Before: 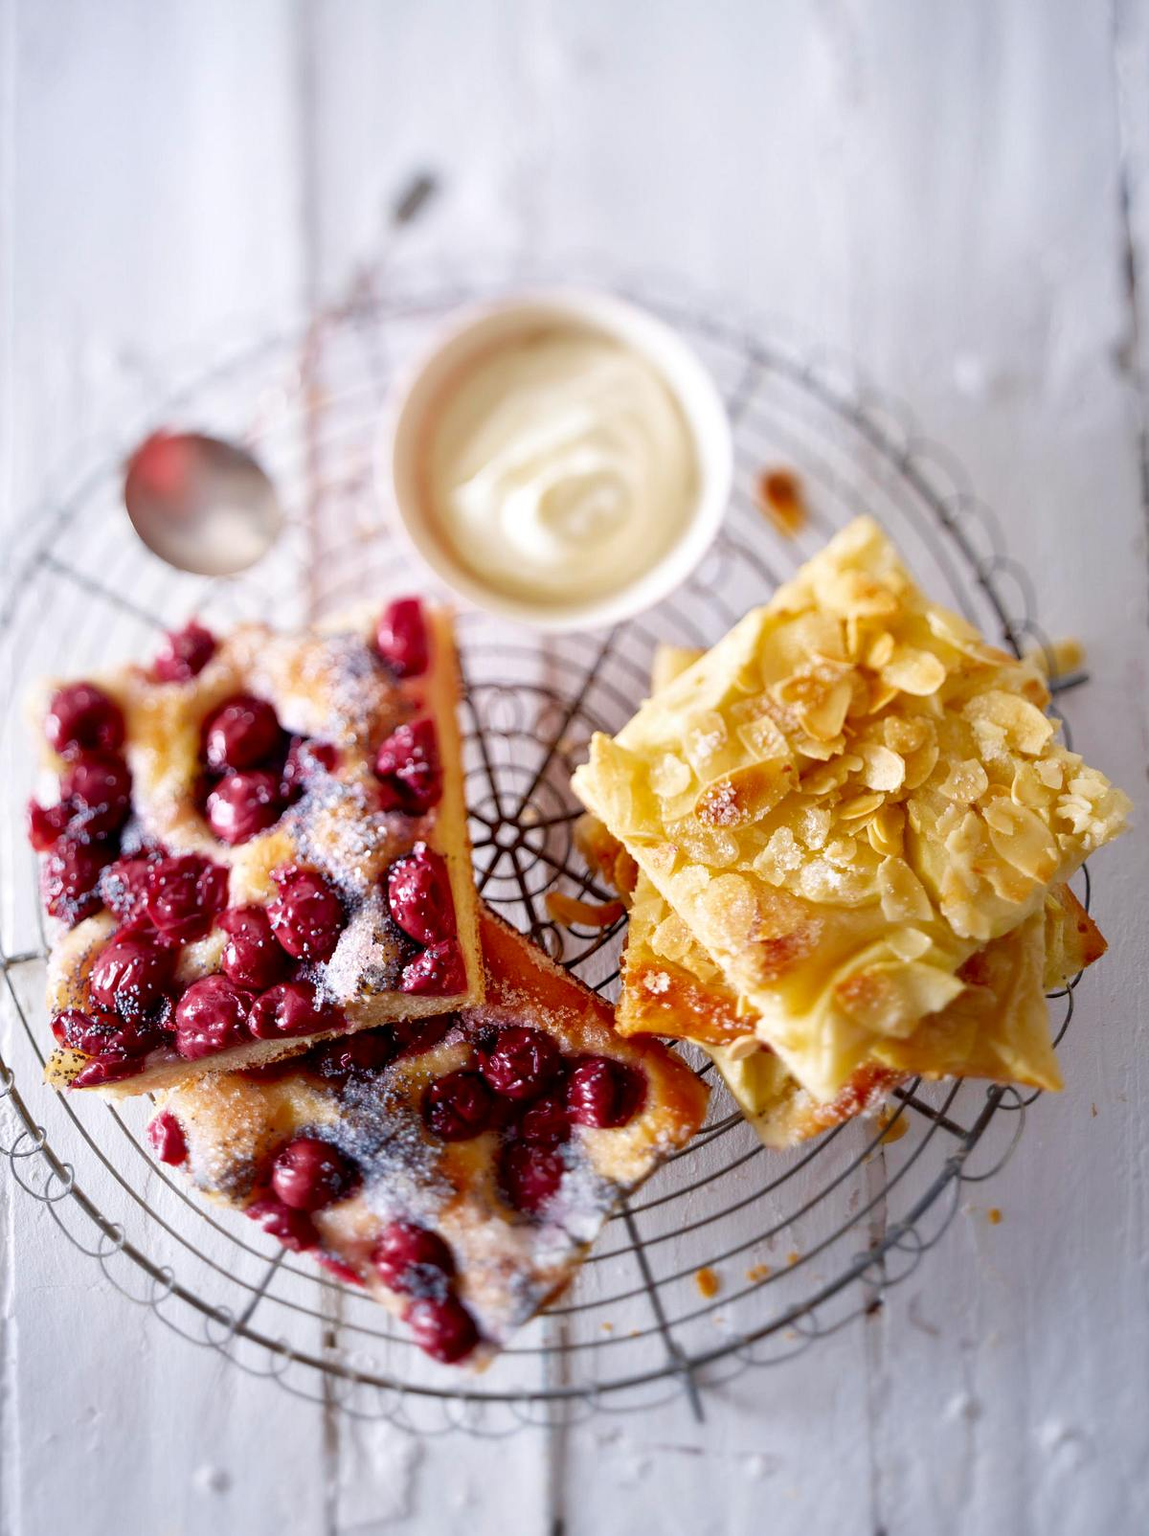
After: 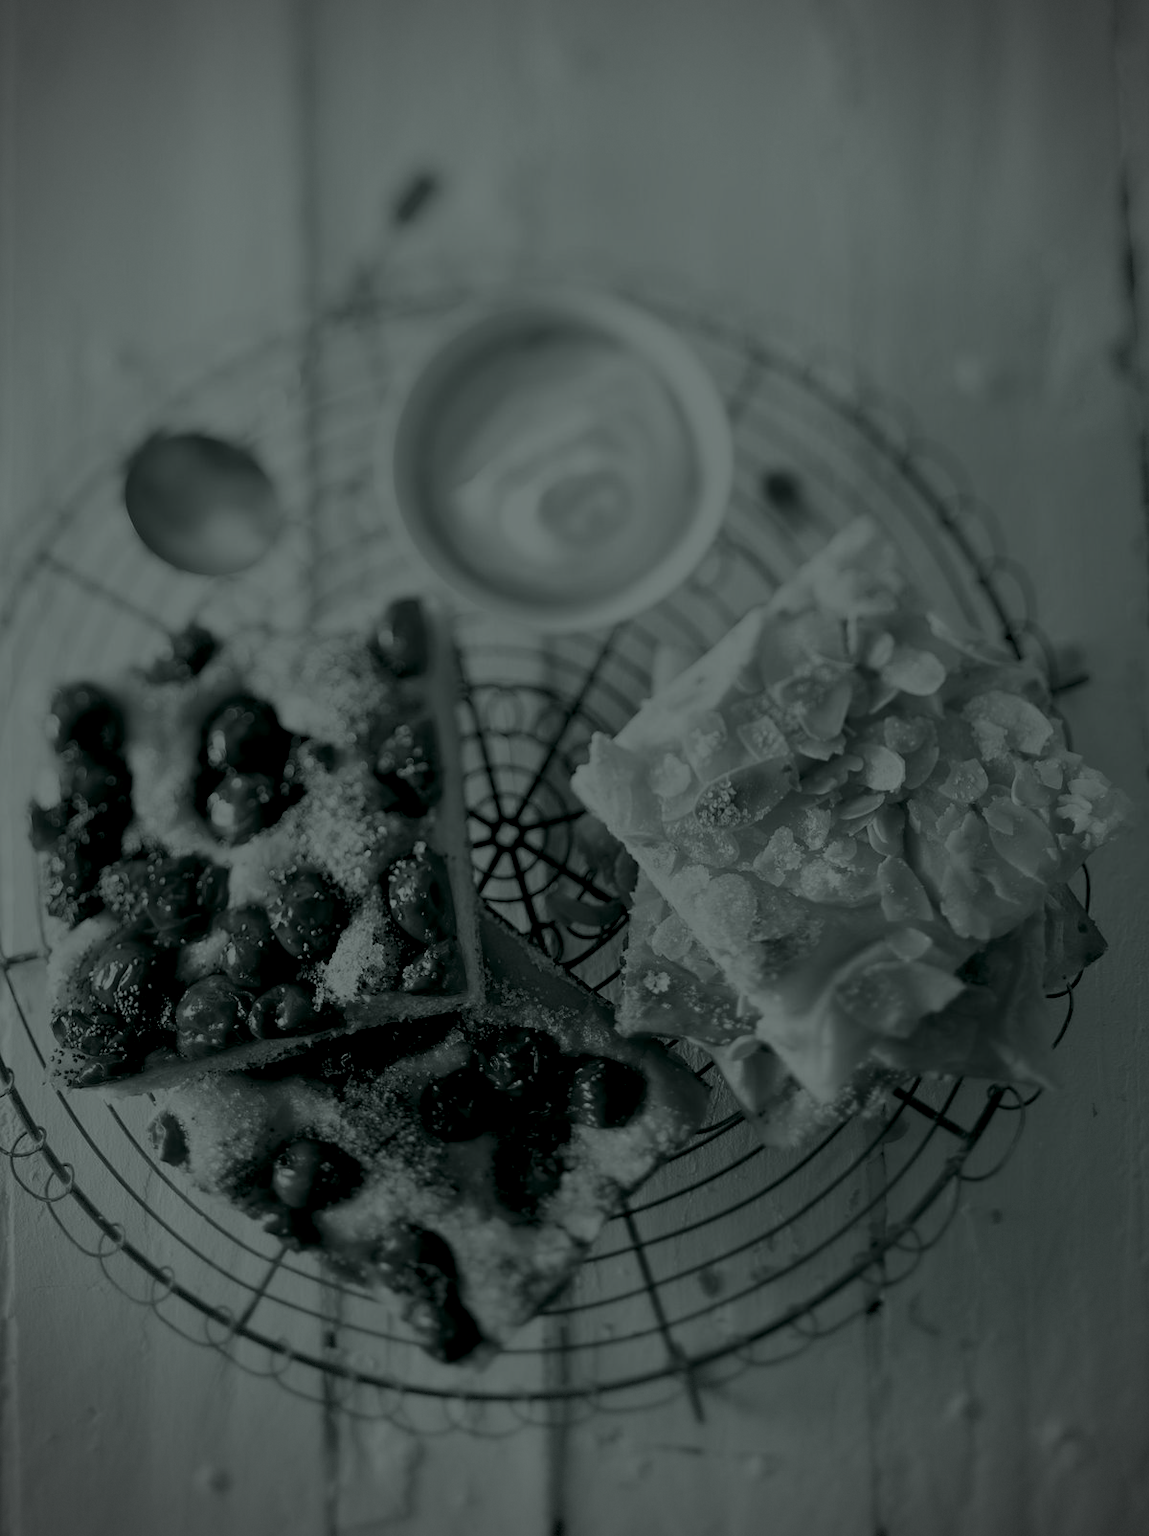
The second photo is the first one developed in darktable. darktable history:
exposure: exposure 0.74 EV, compensate highlight preservation false
colorize: hue 90°, saturation 19%, lightness 1.59%, version 1
vignetting: dithering 8-bit output, unbound false
